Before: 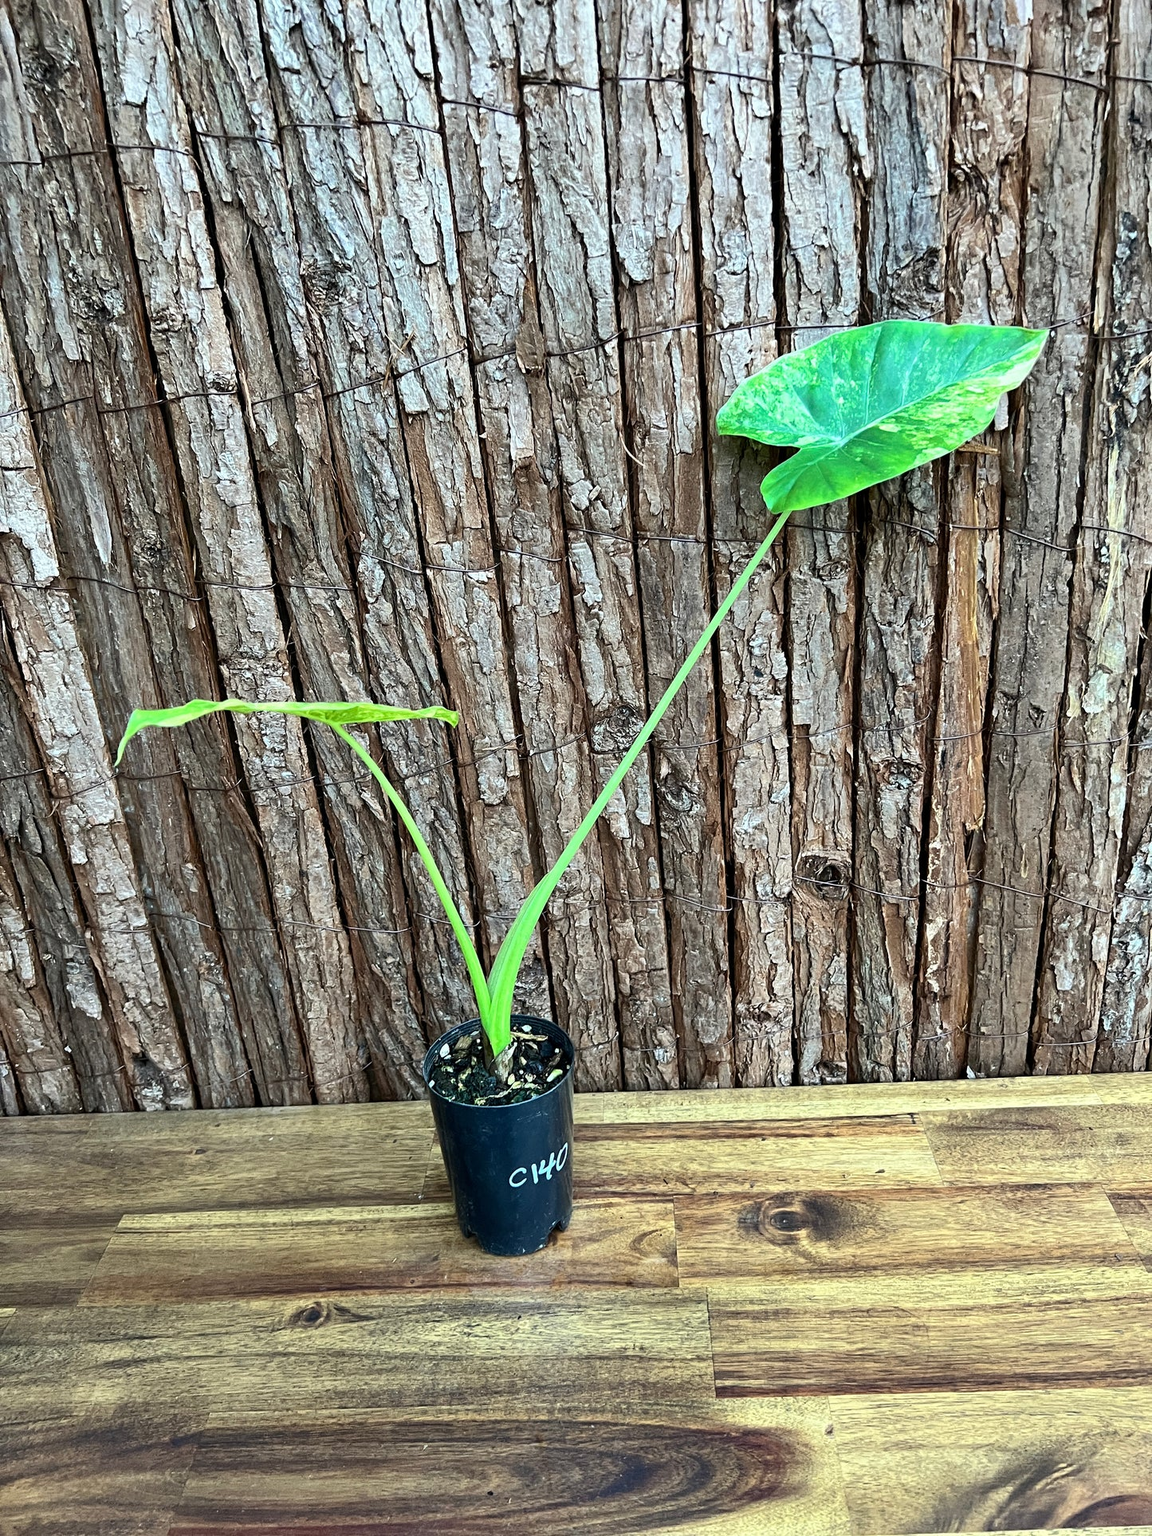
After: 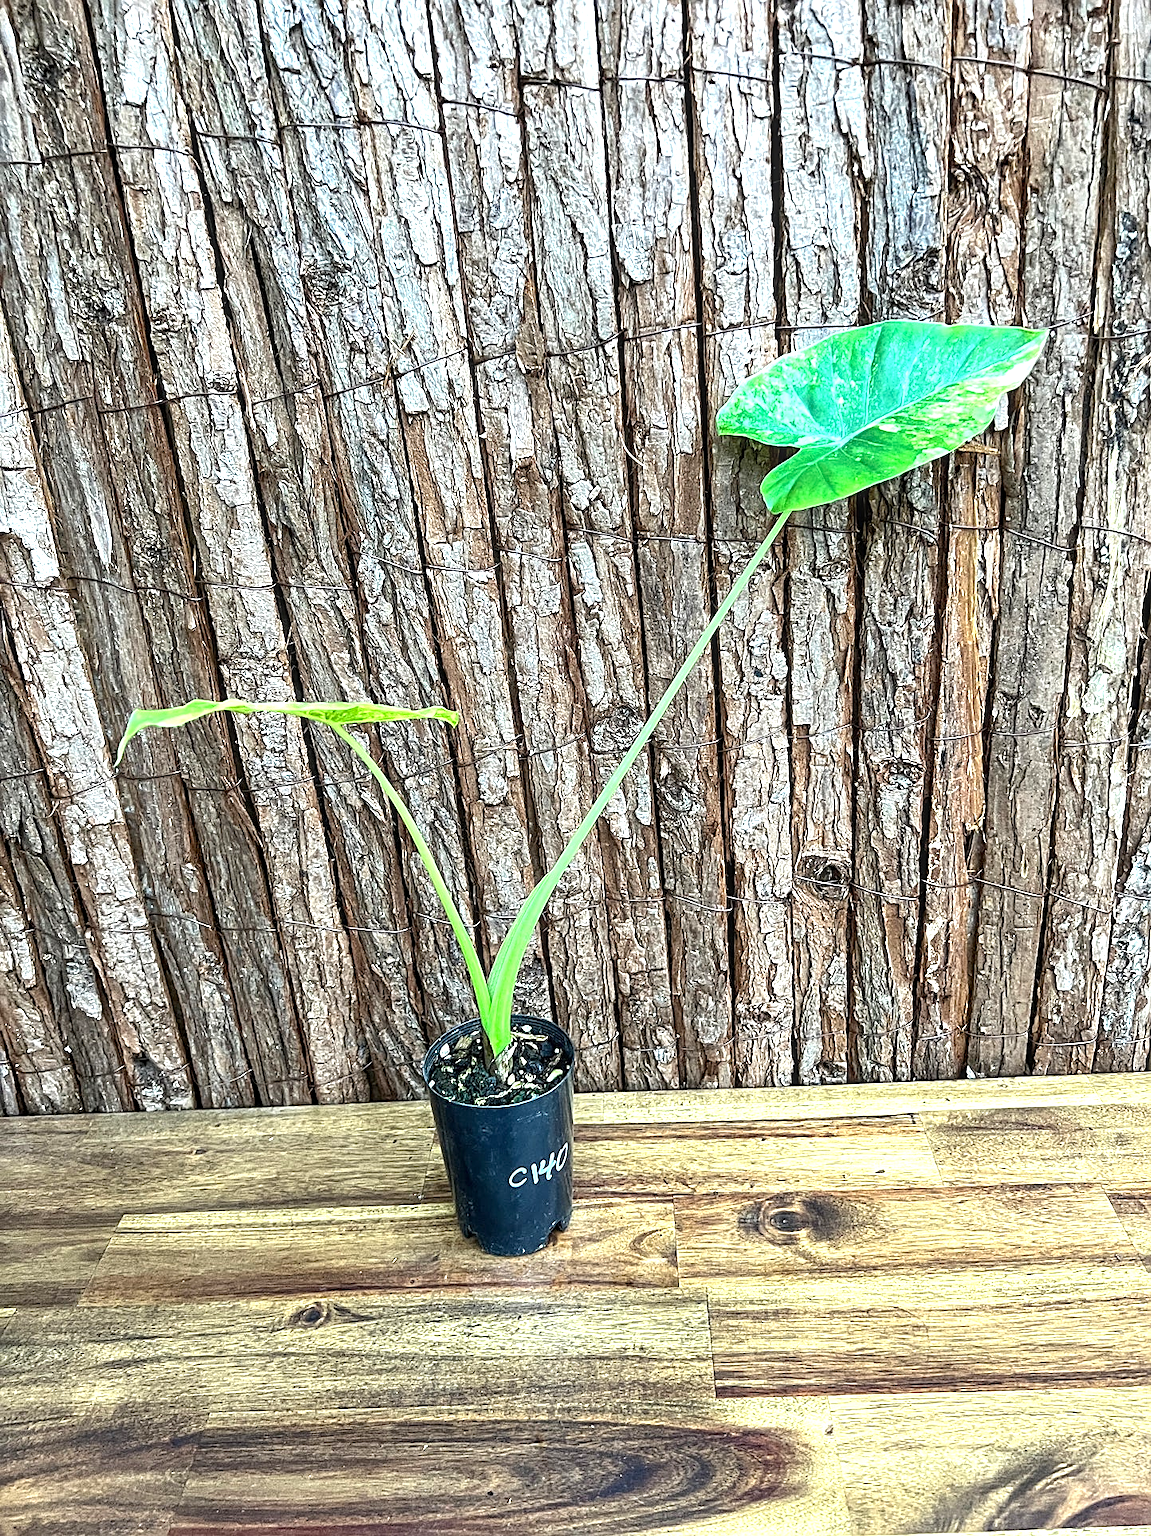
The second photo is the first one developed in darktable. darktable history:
exposure: exposure 0.7 EV, compensate highlight preservation false
local contrast: detail 130%
sharpen: on, module defaults
